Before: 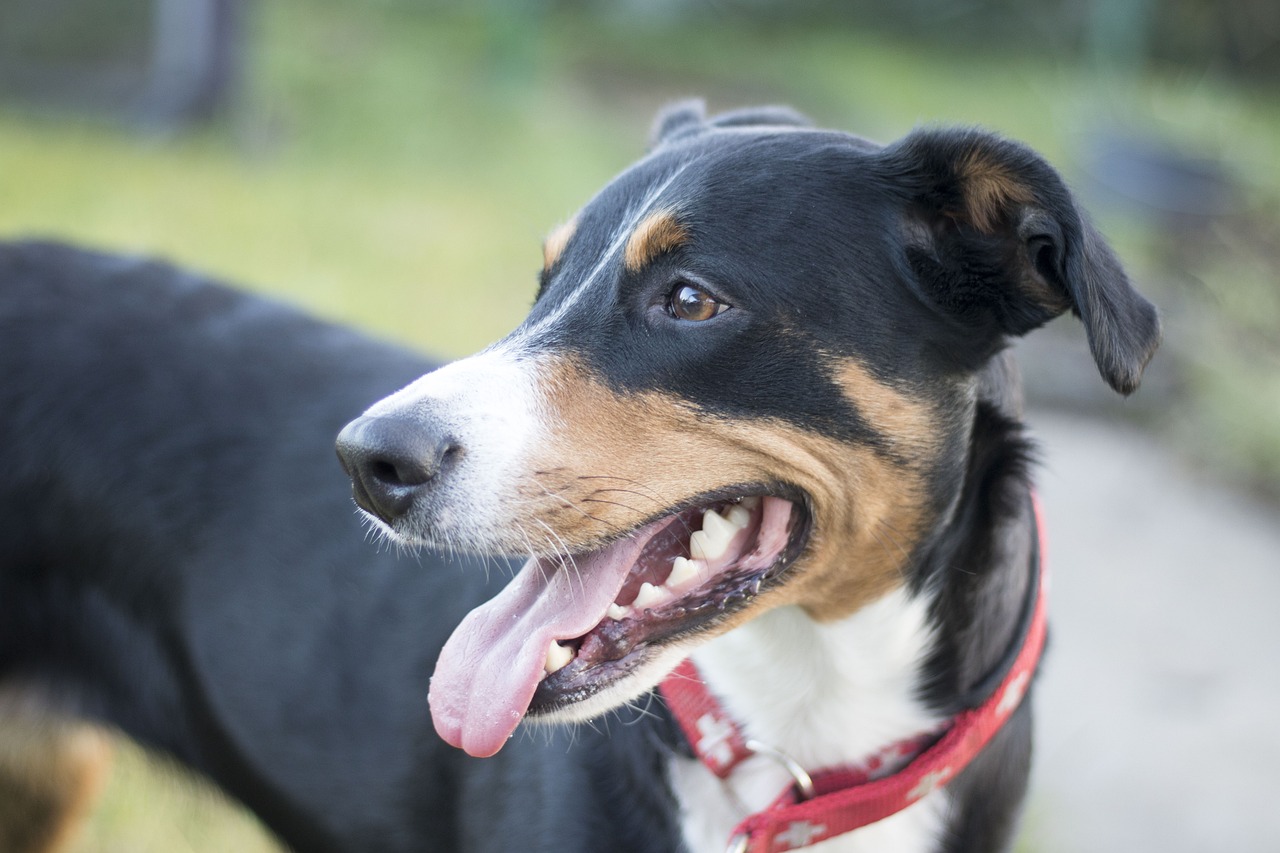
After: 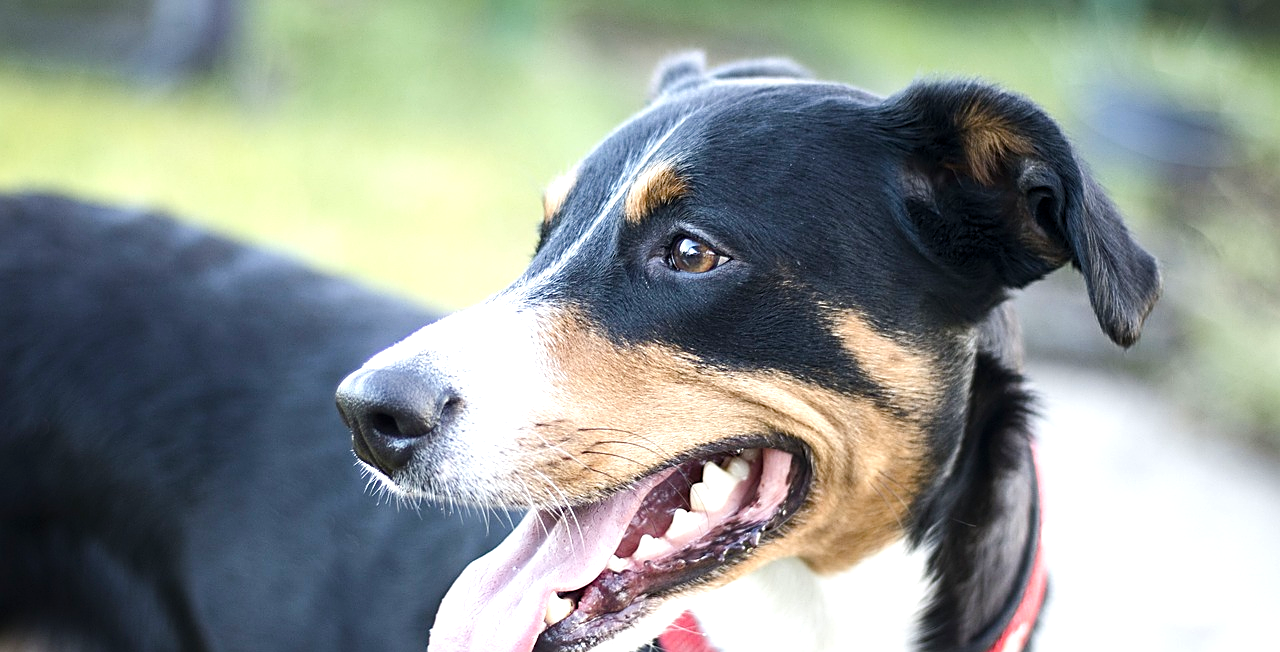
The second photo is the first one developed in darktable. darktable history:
crop: top 5.698%, bottom 17.785%
color balance rgb: perceptual saturation grading › global saturation 20%, perceptual saturation grading › highlights -25.154%, perceptual saturation grading › shadows 50.203%, perceptual brilliance grading › global brilliance 2.892%, perceptual brilliance grading › highlights -2.585%, perceptual brilliance grading › shadows 2.816%, global vibrance 9.188%
sharpen: on, module defaults
tone equalizer: -8 EV -0.722 EV, -7 EV -0.74 EV, -6 EV -0.608 EV, -5 EV -0.399 EV, -3 EV 0.401 EV, -2 EV 0.6 EV, -1 EV 0.693 EV, +0 EV 0.774 EV, edges refinement/feathering 500, mask exposure compensation -1.57 EV, preserve details no
